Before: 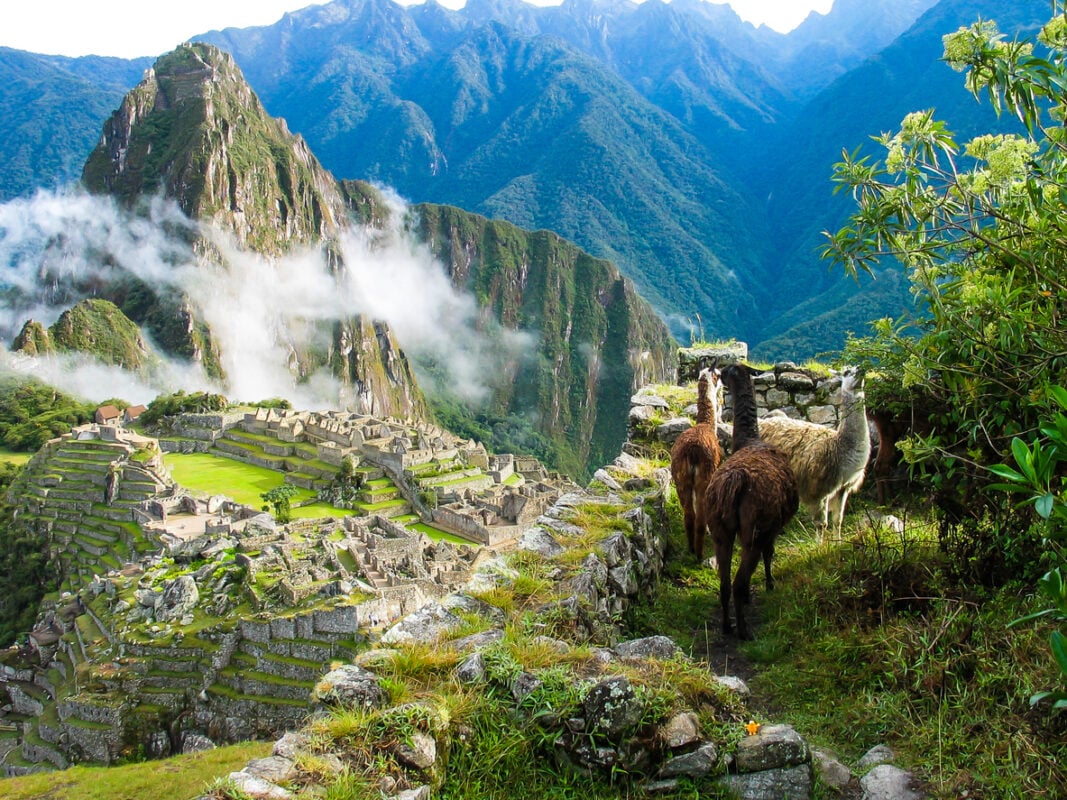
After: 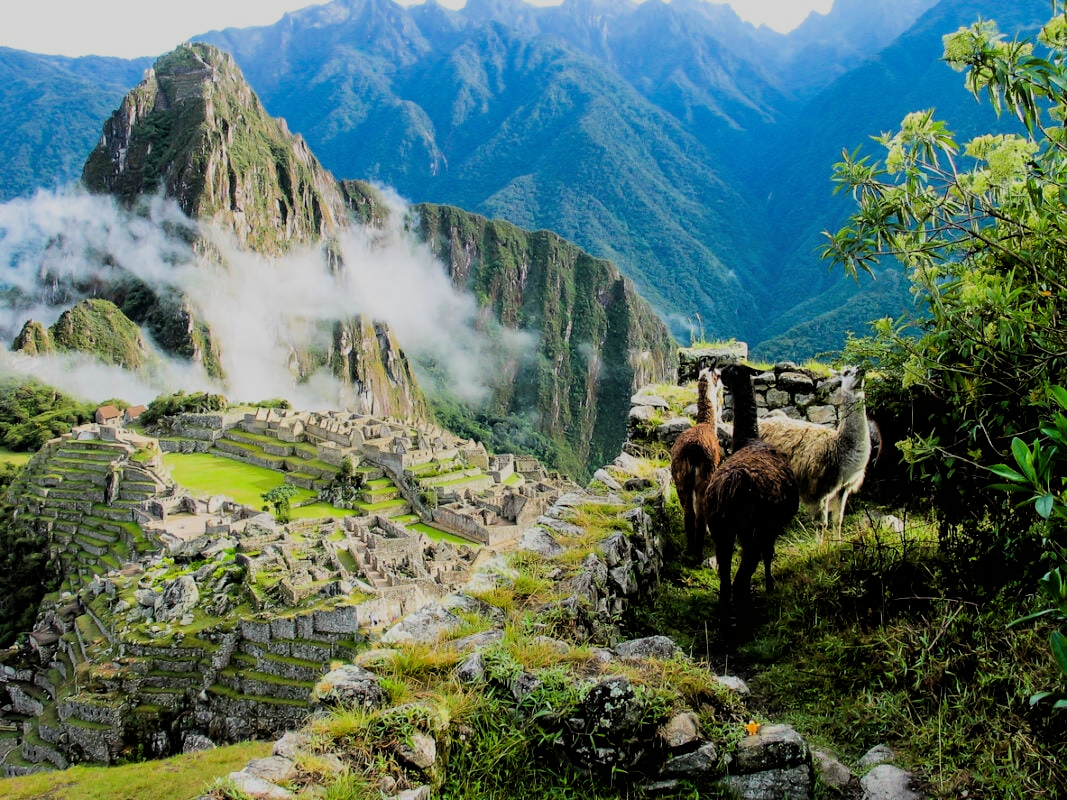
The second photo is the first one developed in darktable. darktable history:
filmic rgb: black relative exposure -4.17 EV, white relative exposure 5.12 EV, threshold 2.98 EV, hardness 2.14, contrast 1.174, color science v6 (2022), enable highlight reconstruction true
